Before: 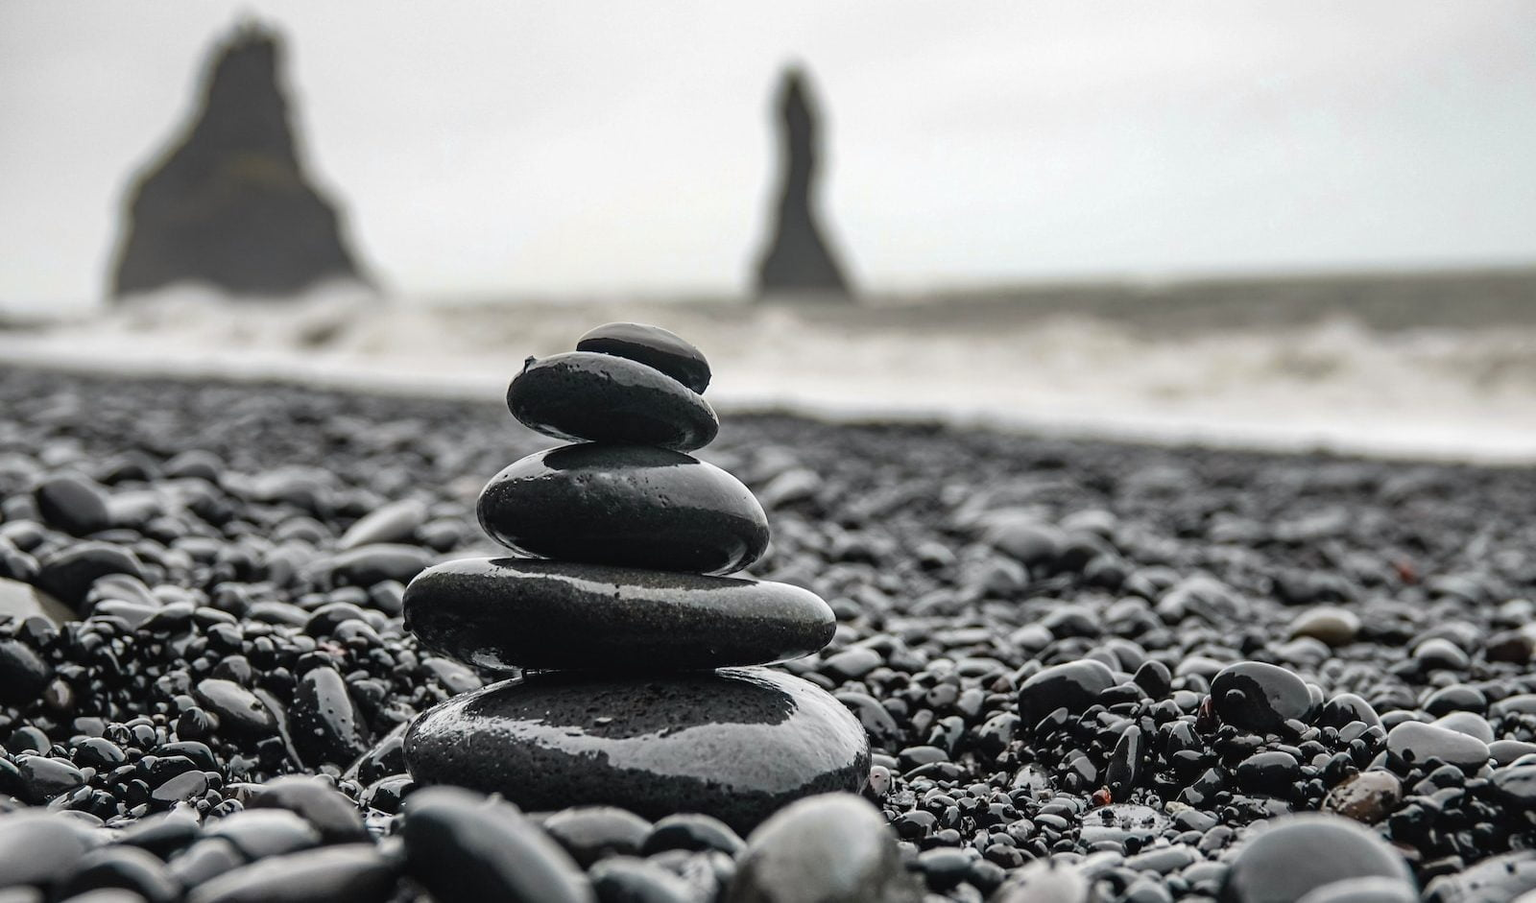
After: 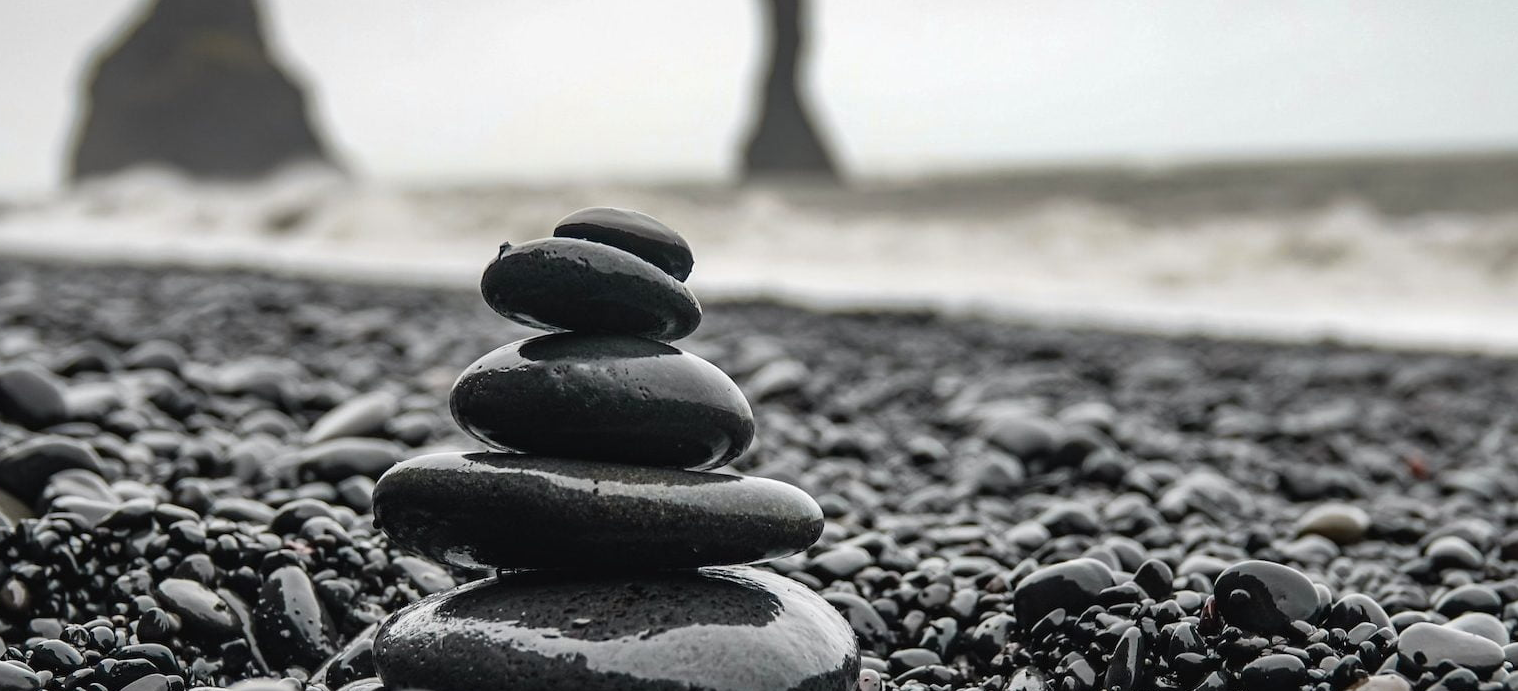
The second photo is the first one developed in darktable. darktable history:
crop and rotate: left 2.95%, top 13.725%, right 2.144%, bottom 12.792%
